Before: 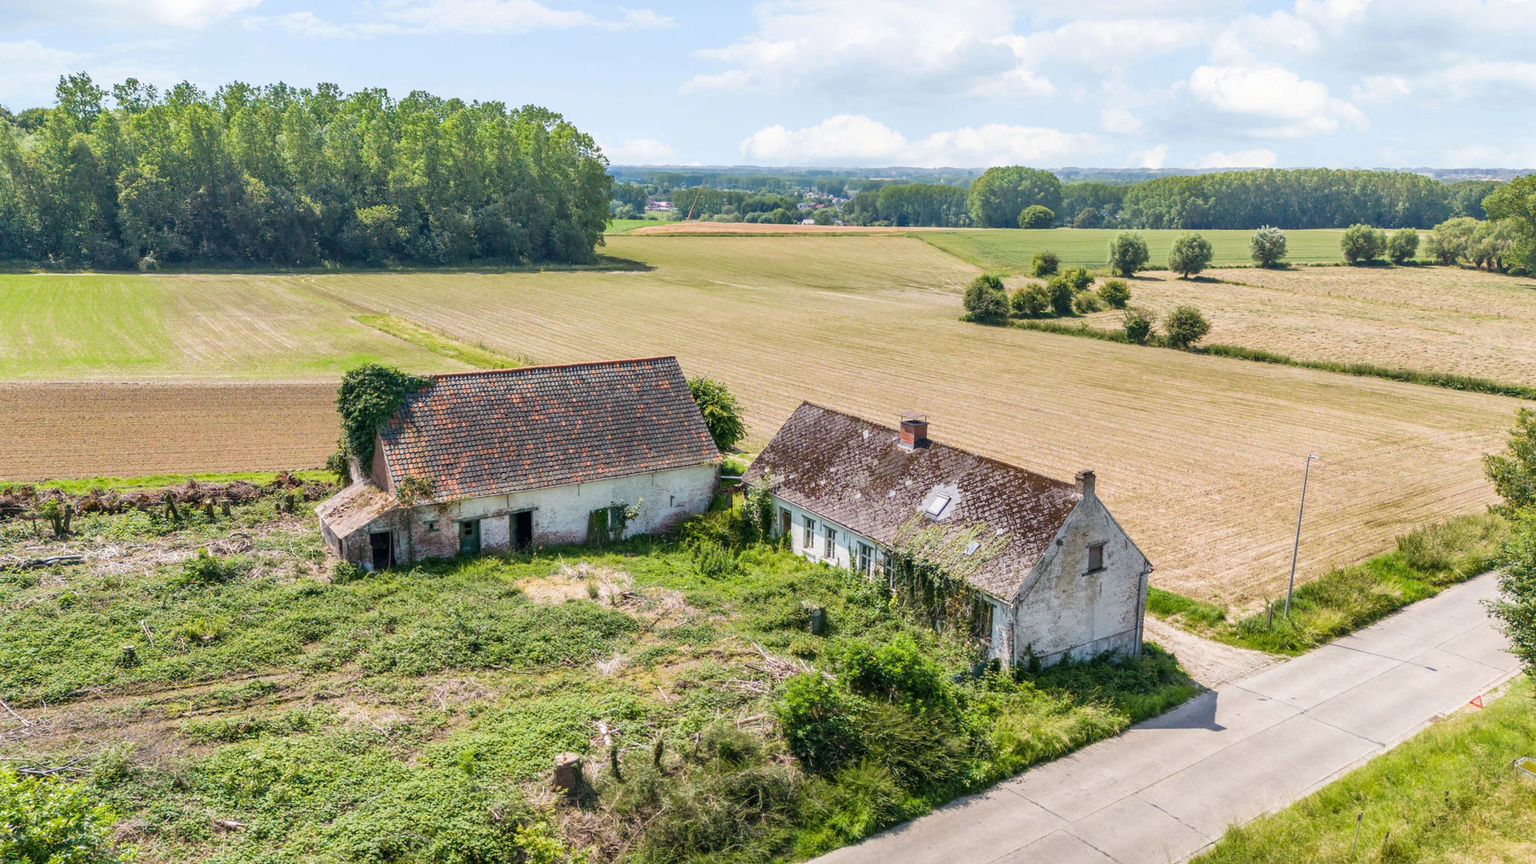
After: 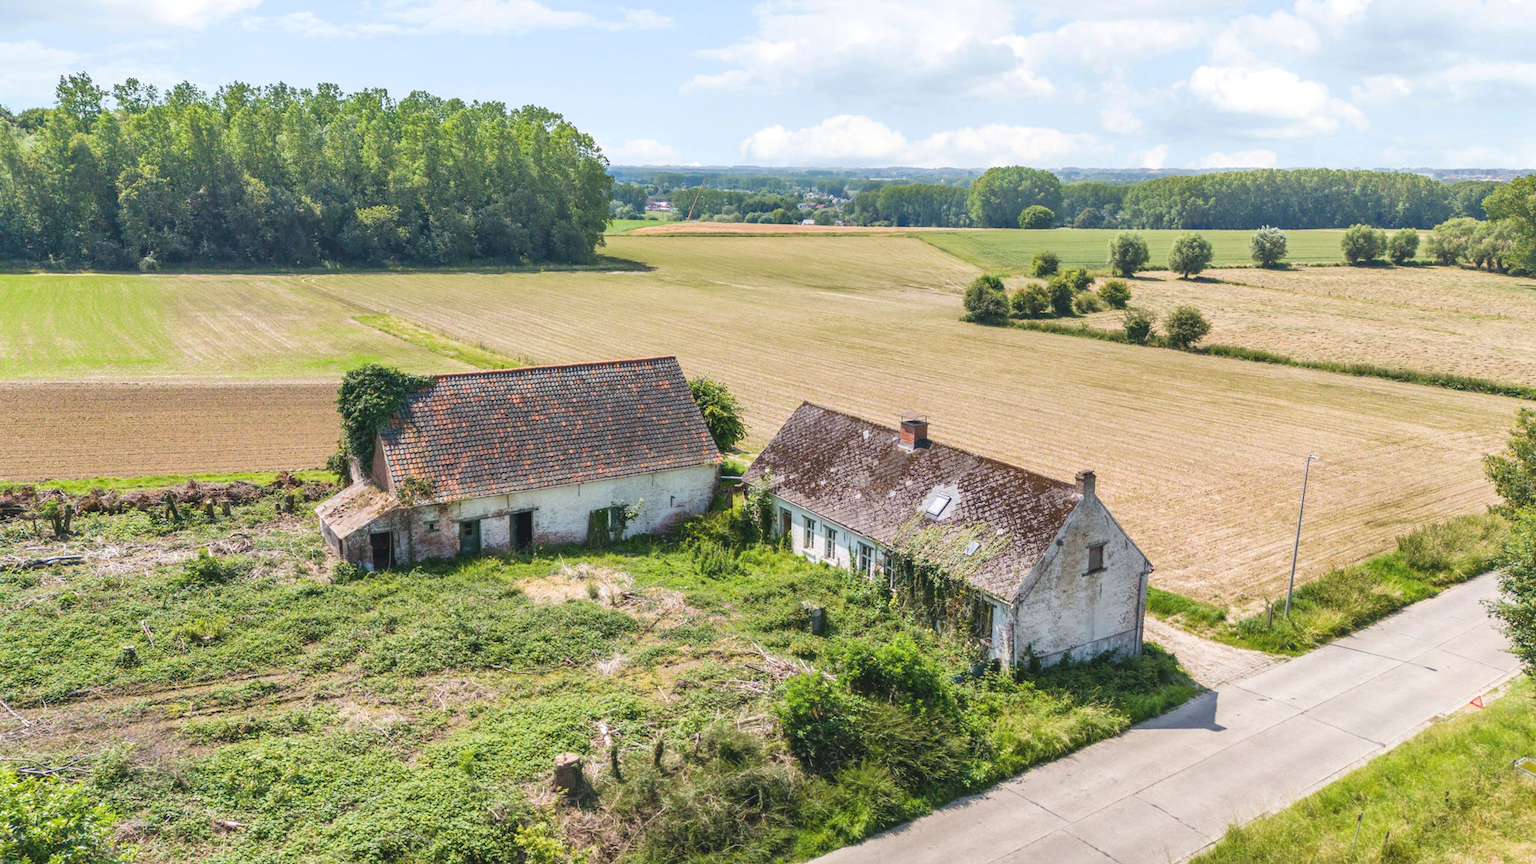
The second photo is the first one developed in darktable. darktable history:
exposure: black level correction -0.008, exposure 0.067 EV, compensate highlight preservation false
